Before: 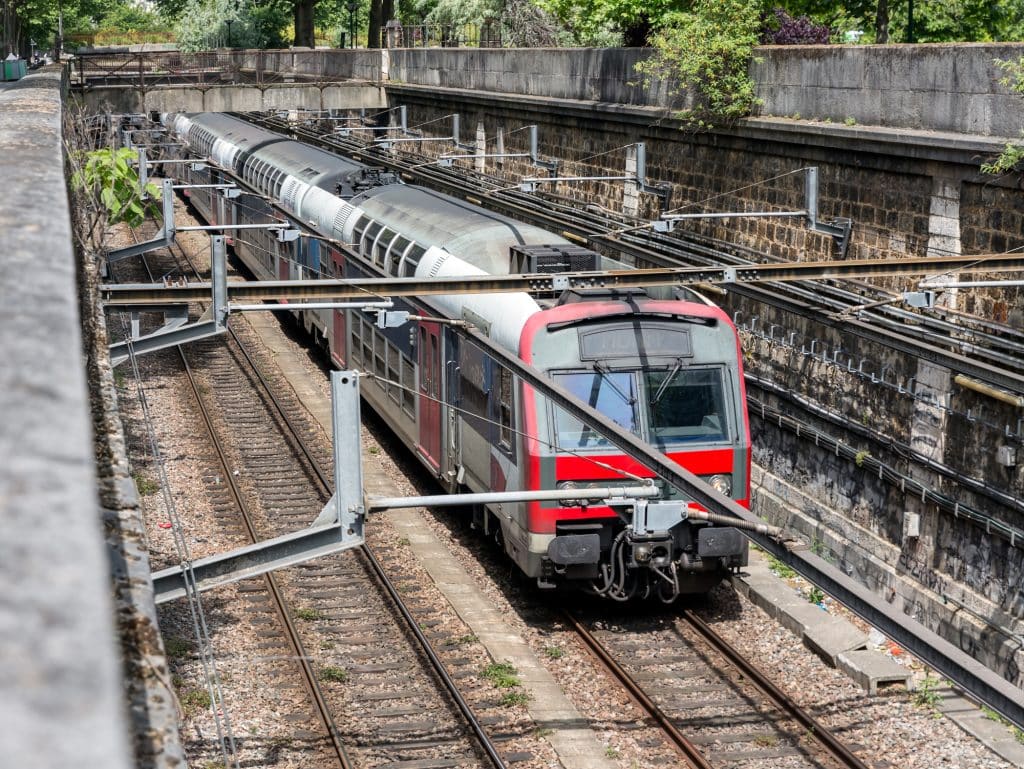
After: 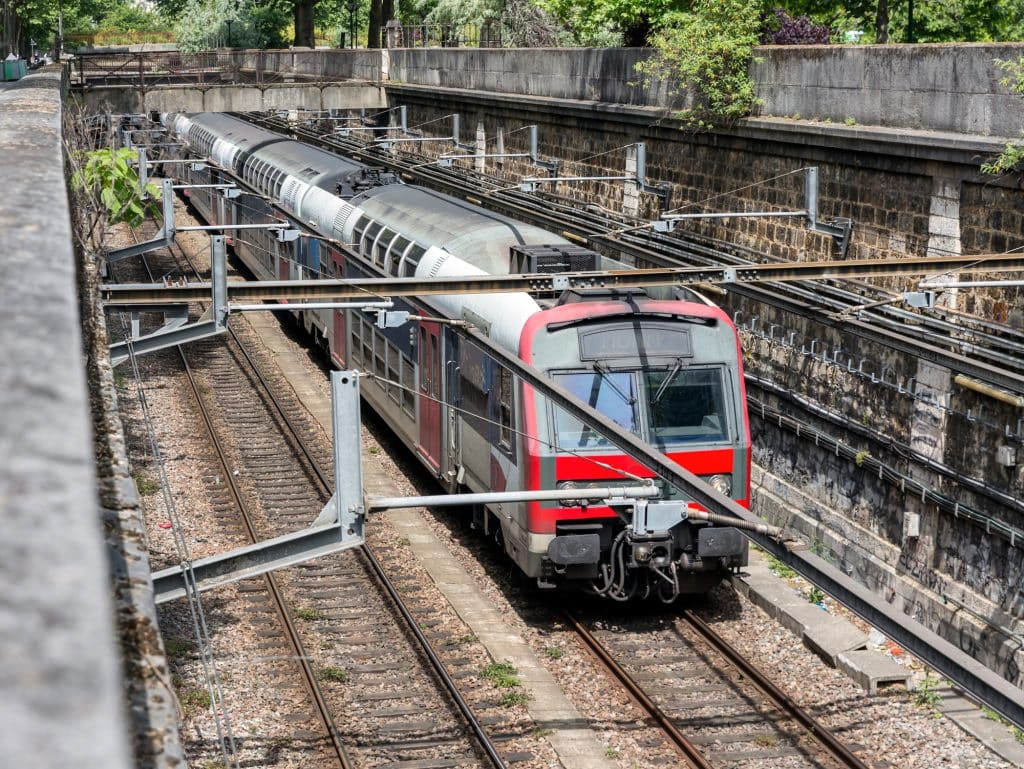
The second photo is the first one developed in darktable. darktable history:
base curve: curves: ch0 [(0, 0) (0.989, 0.992)], preserve colors none
shadows and highlights: soften with gaussian
